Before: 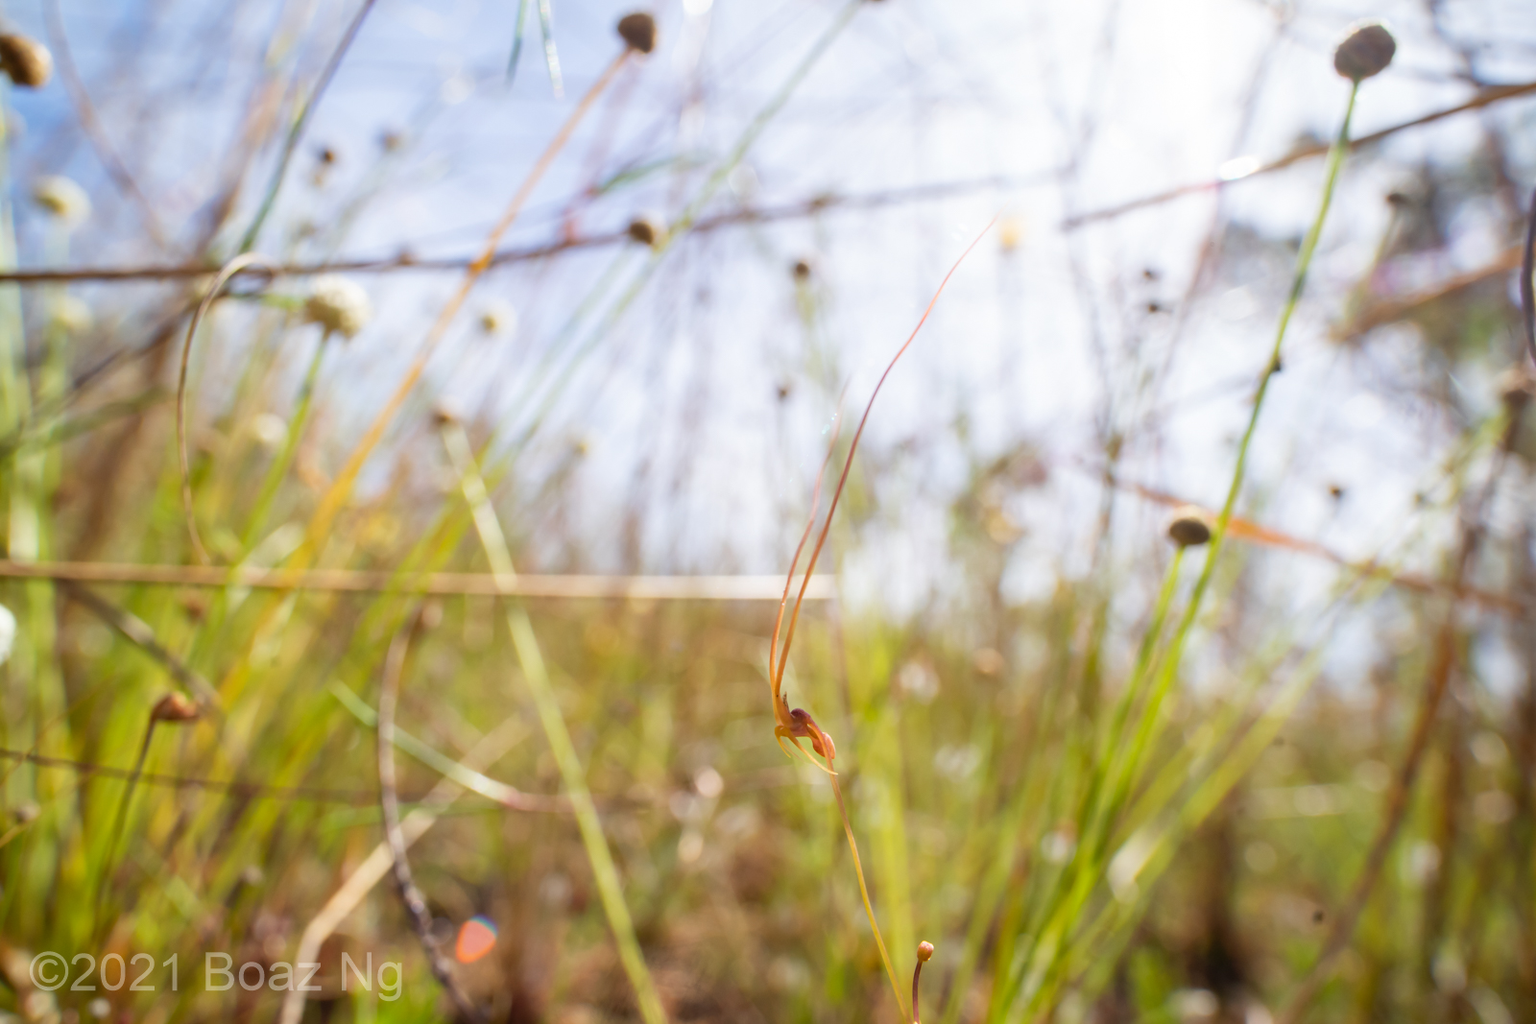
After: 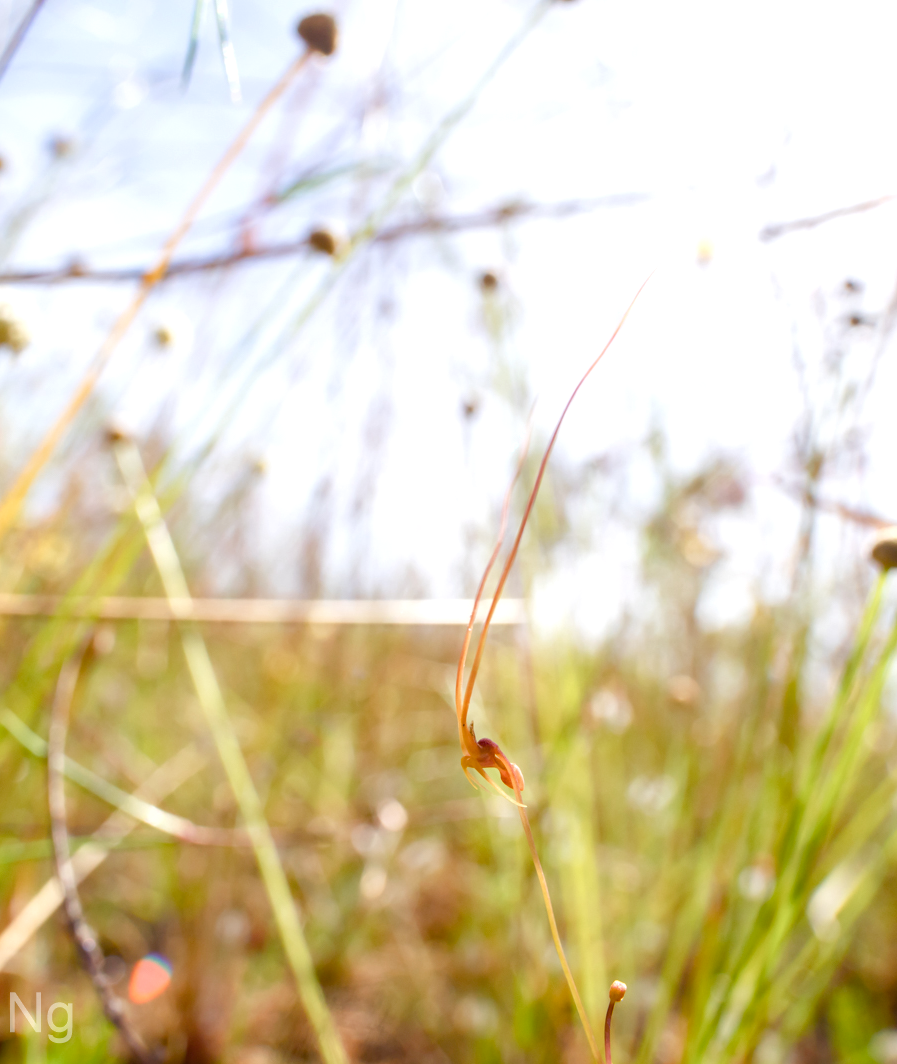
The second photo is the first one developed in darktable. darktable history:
color balance rgb: perceptual saturation grading › global saturation 20%, perceptual saturation grading › highlights -50%, perceptual saturation grading › shadows 30%, perceptual brilliance grading › global brilliance 10%, perceptual brilliance grading › shadows 15%
crop: left 21.674%, right 22.086%
